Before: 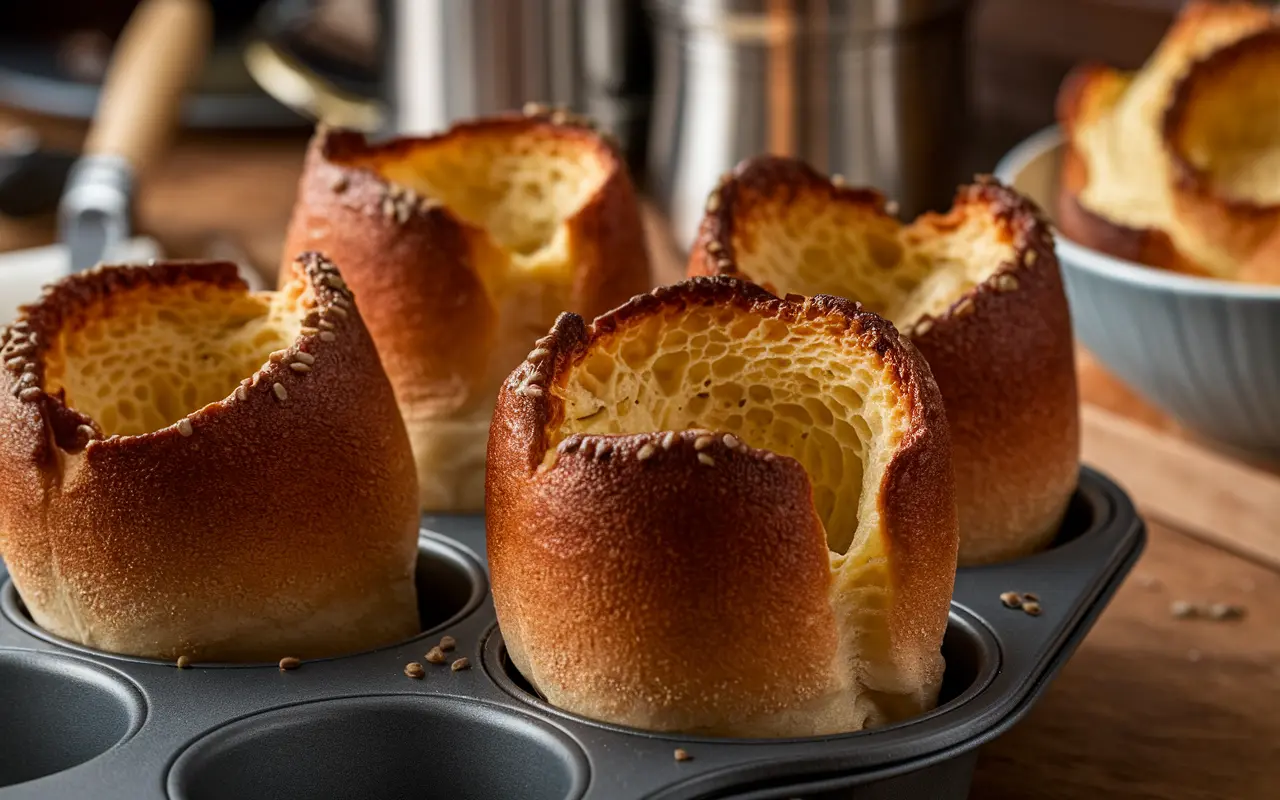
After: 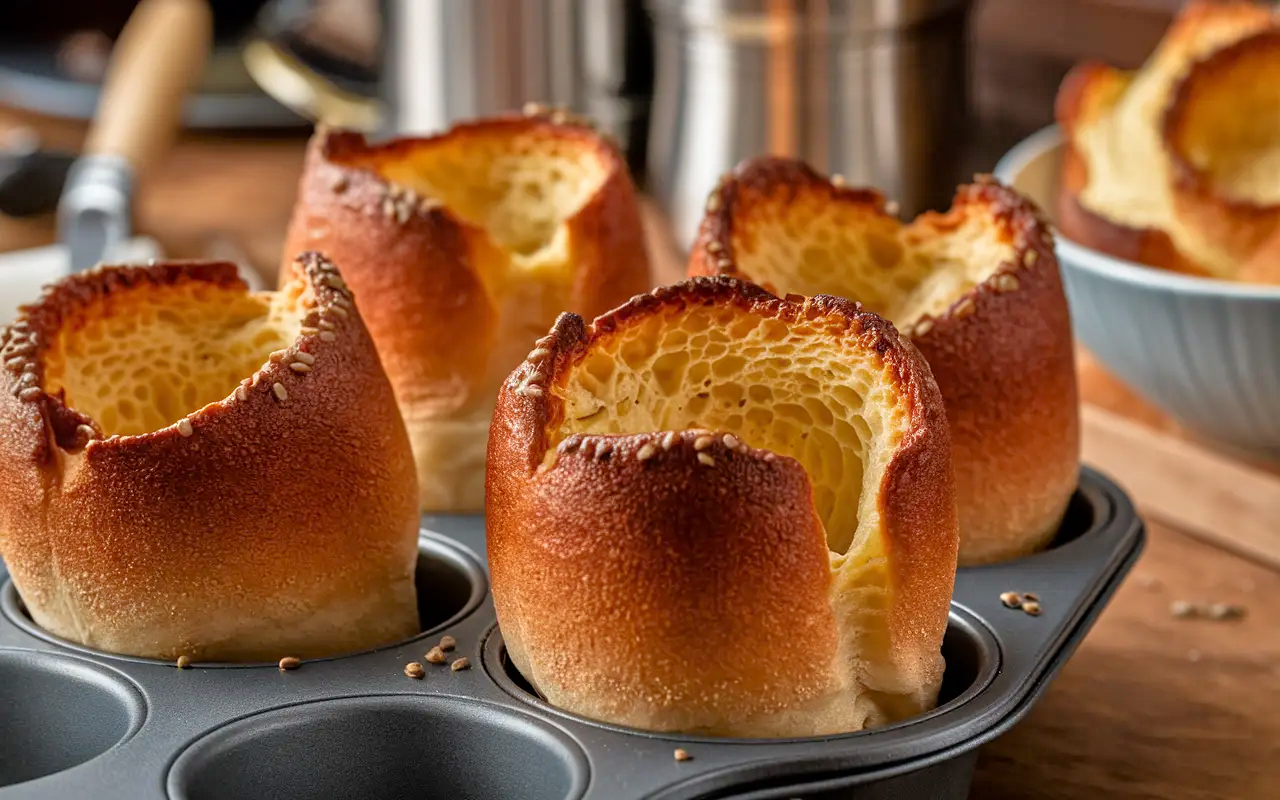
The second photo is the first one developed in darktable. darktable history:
tone equalizer: -7 EV 0.157 EV, -6 EV 0.56 EV, -5 EV 1.13 EV, -4 EV 1.31 EV, -3 EV 1.16 EV, -2 EV 0.6 EV, -1 EV 0.151 EV
